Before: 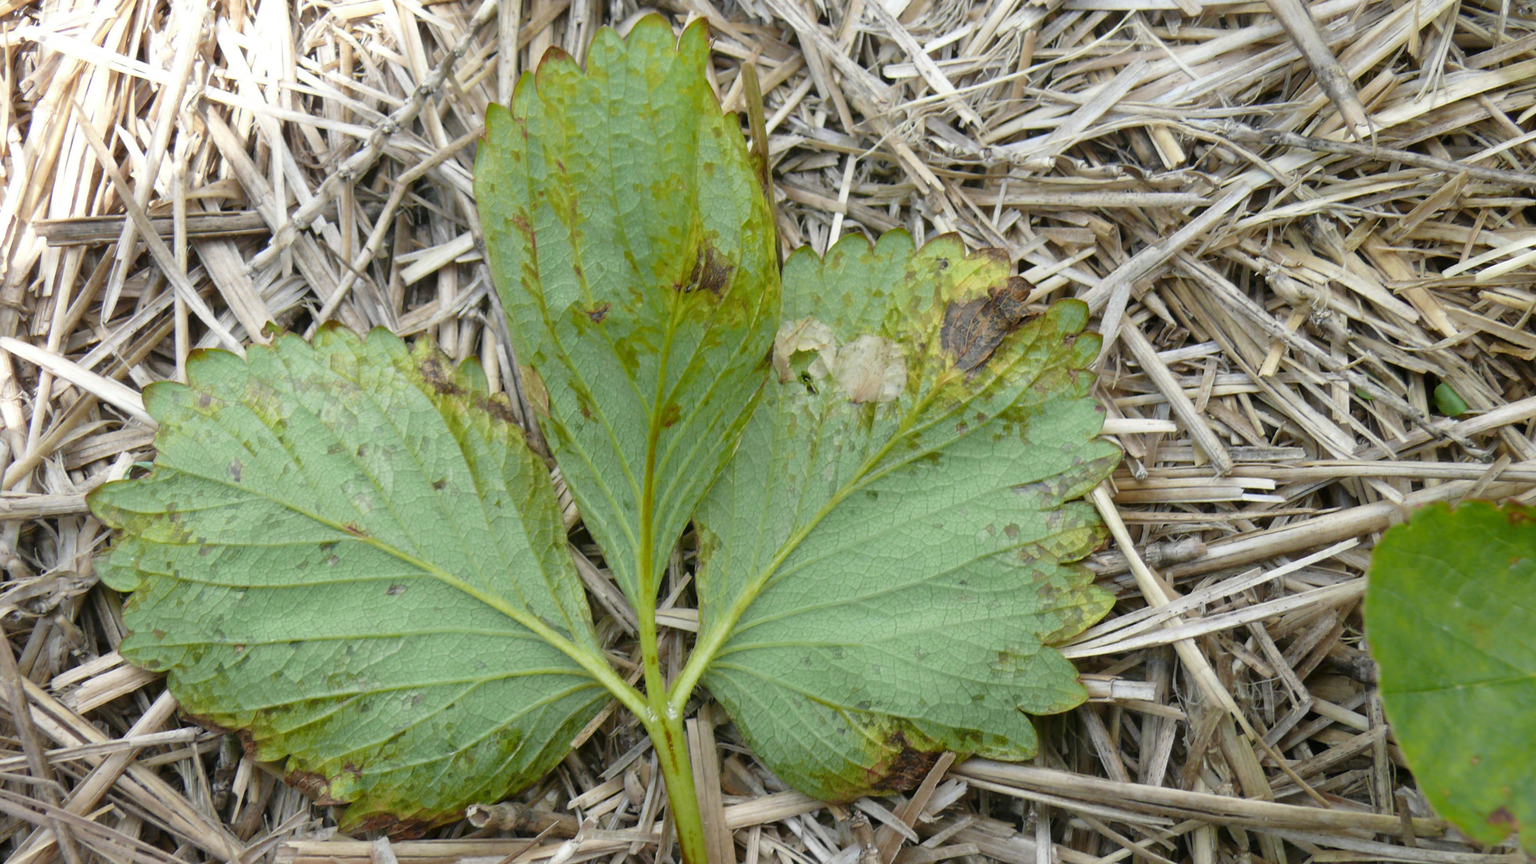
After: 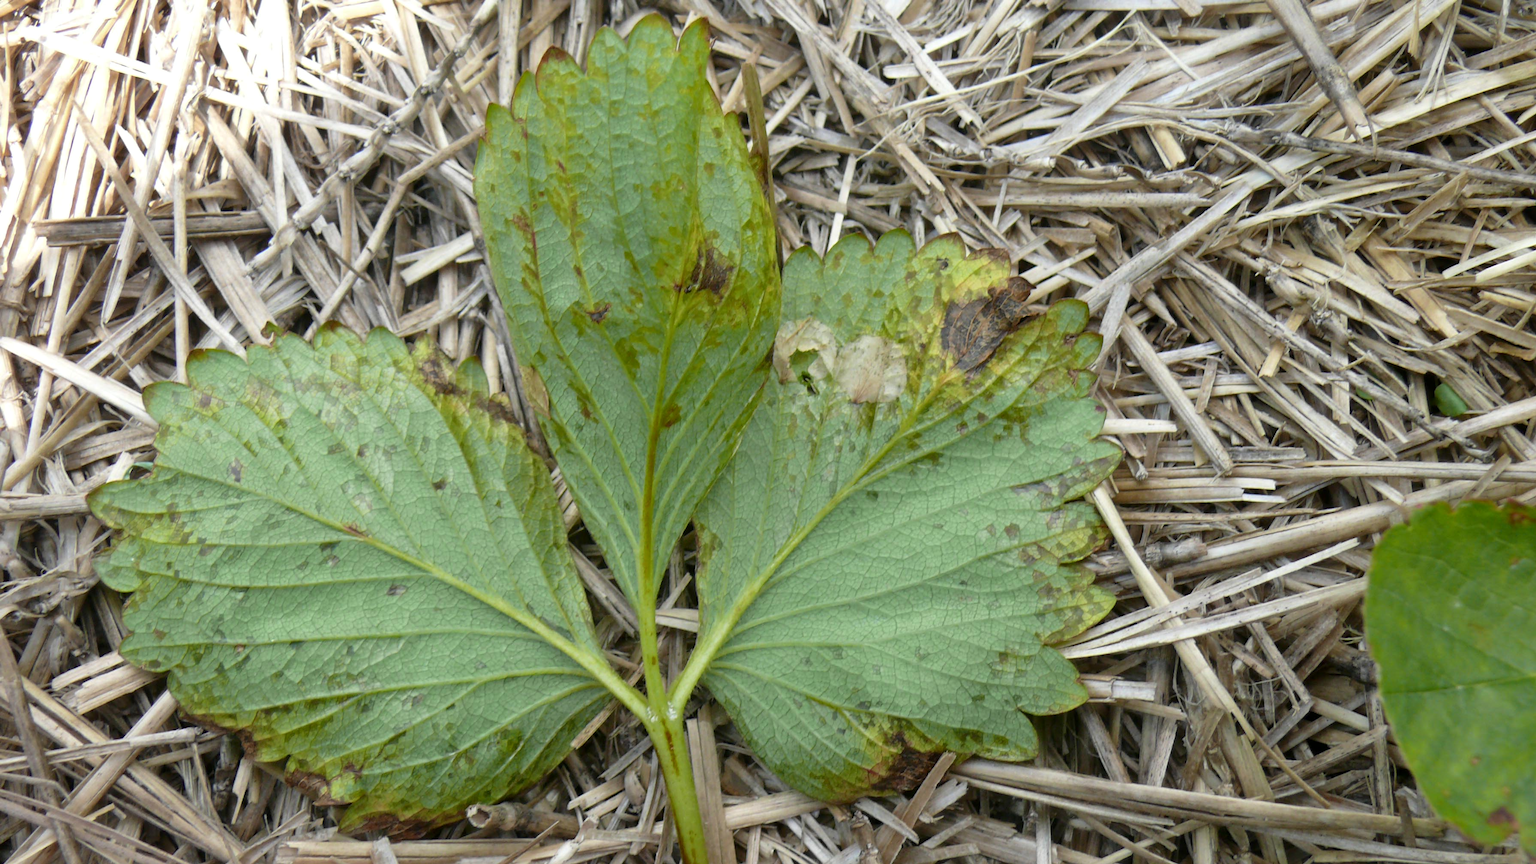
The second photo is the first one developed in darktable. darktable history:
base curve: curves: ch0 [(0, 0) (0.303, 0.277) (1, 1)], preserve colors none
local contrast: mode bilateral grid, contrast 20, coarseness 49, detail 119%, midtone range 0.2
